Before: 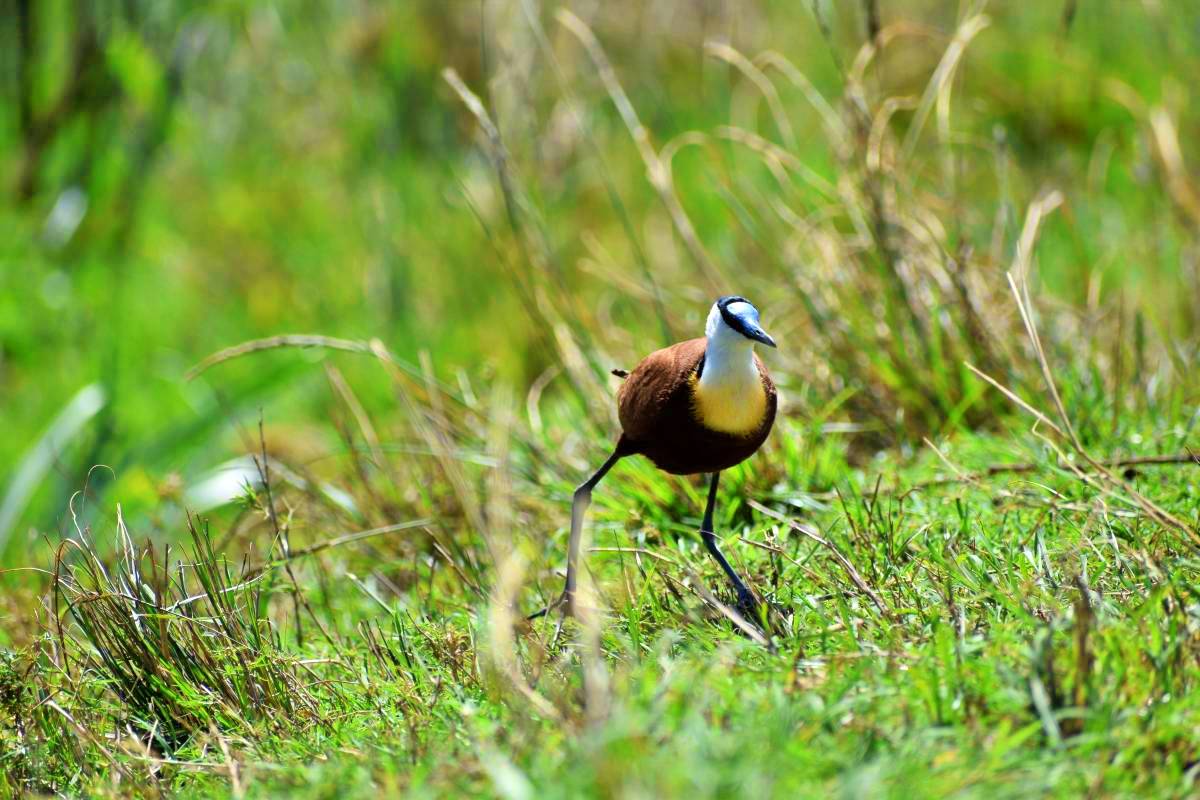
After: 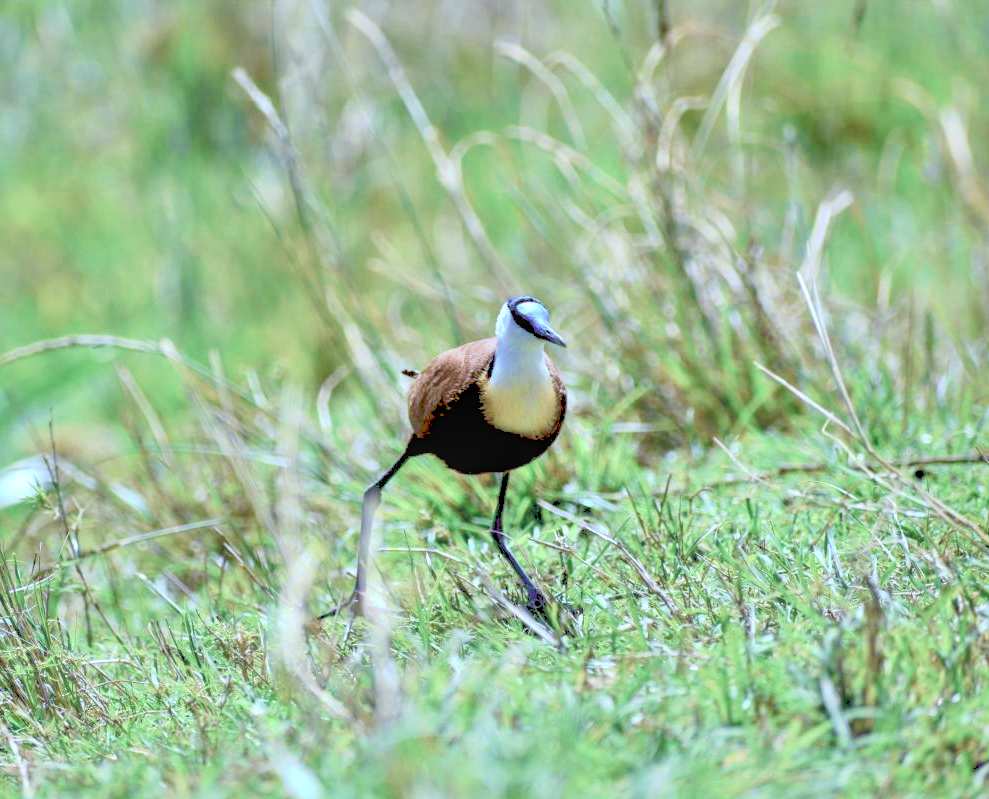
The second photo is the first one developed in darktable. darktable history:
color calibration: illuminant as shot in camera, adaptation linear Bradford (ICC v4), x 0.406, y 0.405, temperature 3570.35 K, saturation algorithm version 1 (2020)
shadows and highlights: shadows 25, highlights -25
sharpen: radius 2.883, amount 0.868, threshold 47.523
tone curve: curves: ch0 [(0, 0) (0.003, 0.275) (0.011, 0.288) (0.025, 0.309) (0.044, 0.326) (0.069, 0.346) (0.1, 0.37) (0.136, 0.396) (0.177, 0.432) (0.224, 0.473) (0.277, 0.516) (0.335, 0.566) (0.399, 0.611) (0.468, 0.661) (0.543, 0.711) (0.623, 0.761) (0.709, 0.817) (0.801, 0.867) (0.898, 0.911) (1, 1)], preserve colors none
local contrast: on, module defaults
exposure: black level correction 0.01, exposure 0.011 EV, compensate highlight preservation false
crop: left 17.582%, bottom 0.031%
